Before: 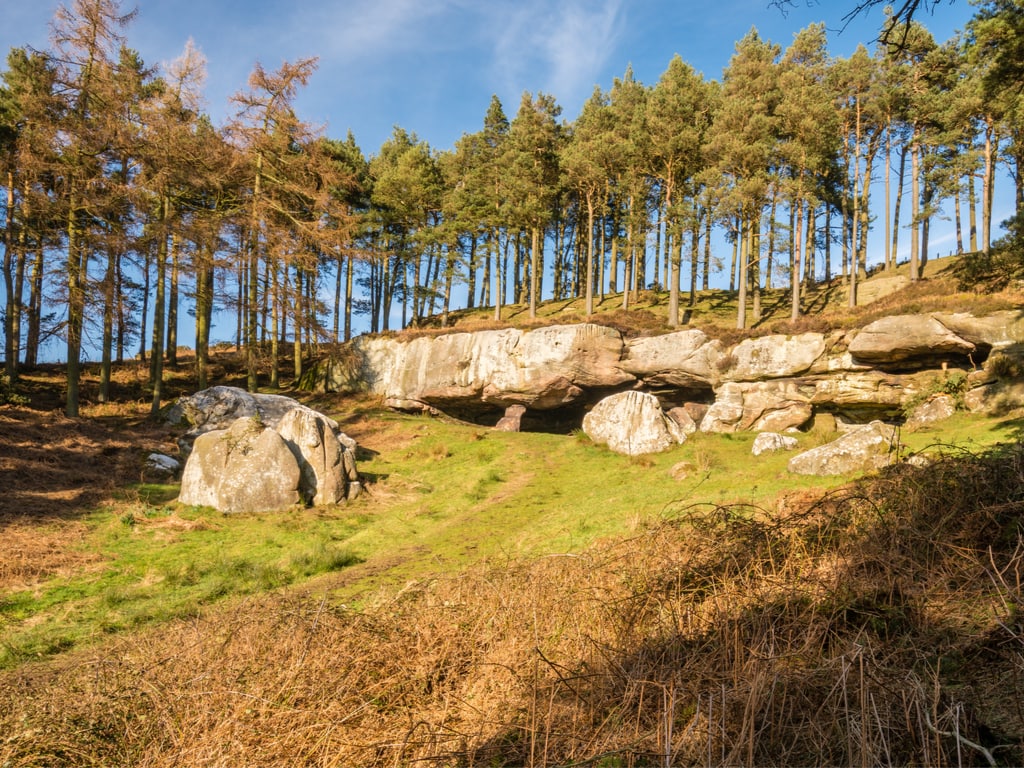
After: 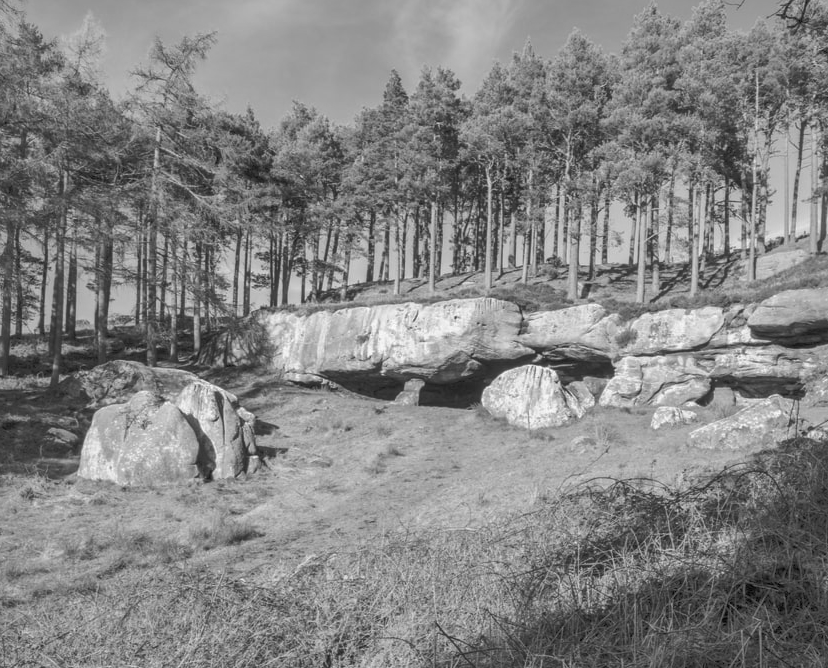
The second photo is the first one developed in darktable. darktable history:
rgb curve: curves: ch0 [(0, 0) (0.093, 0.159) (0.241, 0.265) (0.414, 0.42) (1, 1)], compensate middle gray true, preserve colors basic power
shadows and highlights: on, module defaults
monochrome: on, module defaults
crop: left 9.929%, top 3.475%, right 9.188%, bottom 9.529%
